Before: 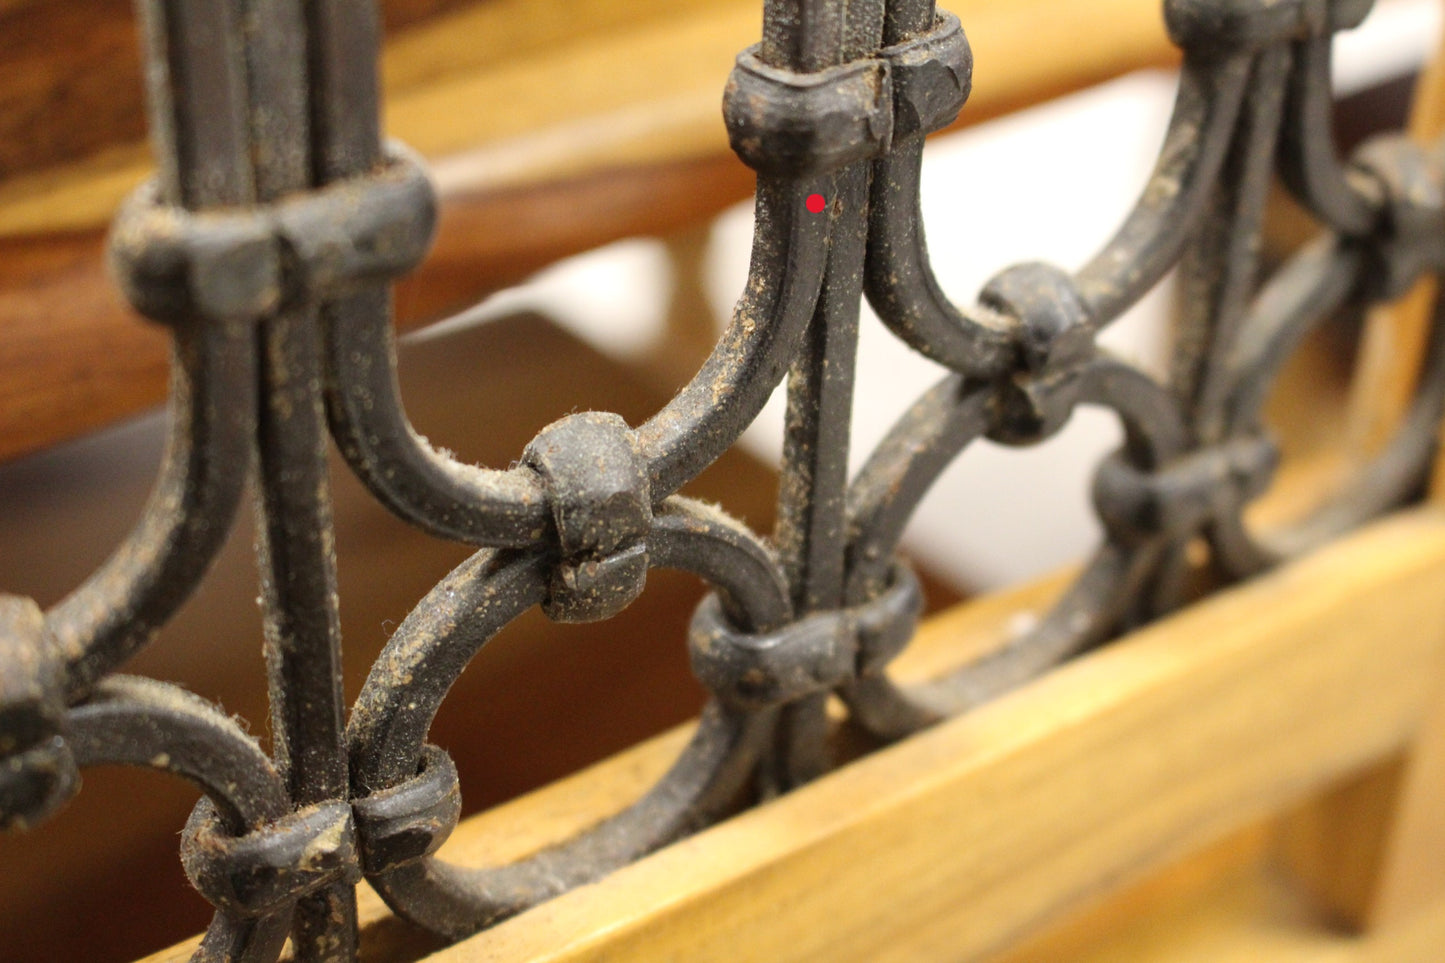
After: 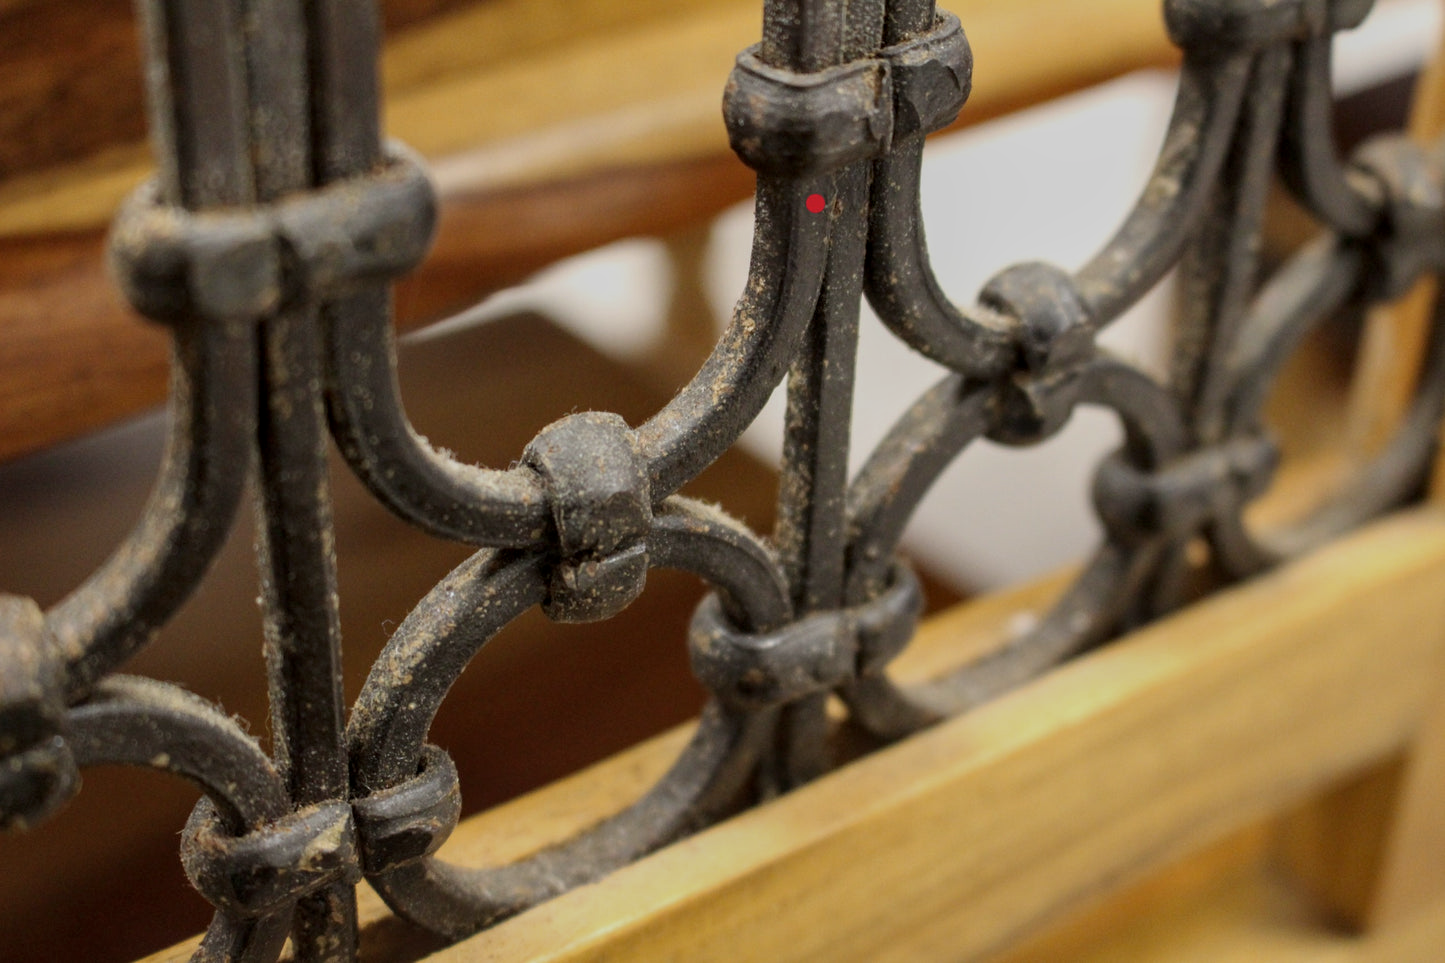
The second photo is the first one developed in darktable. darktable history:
exposure: black level correction 0, exposure -0.695 EV, compensate exposure bias true, compensate highlight preservation false
local contrast: on, module defaults
